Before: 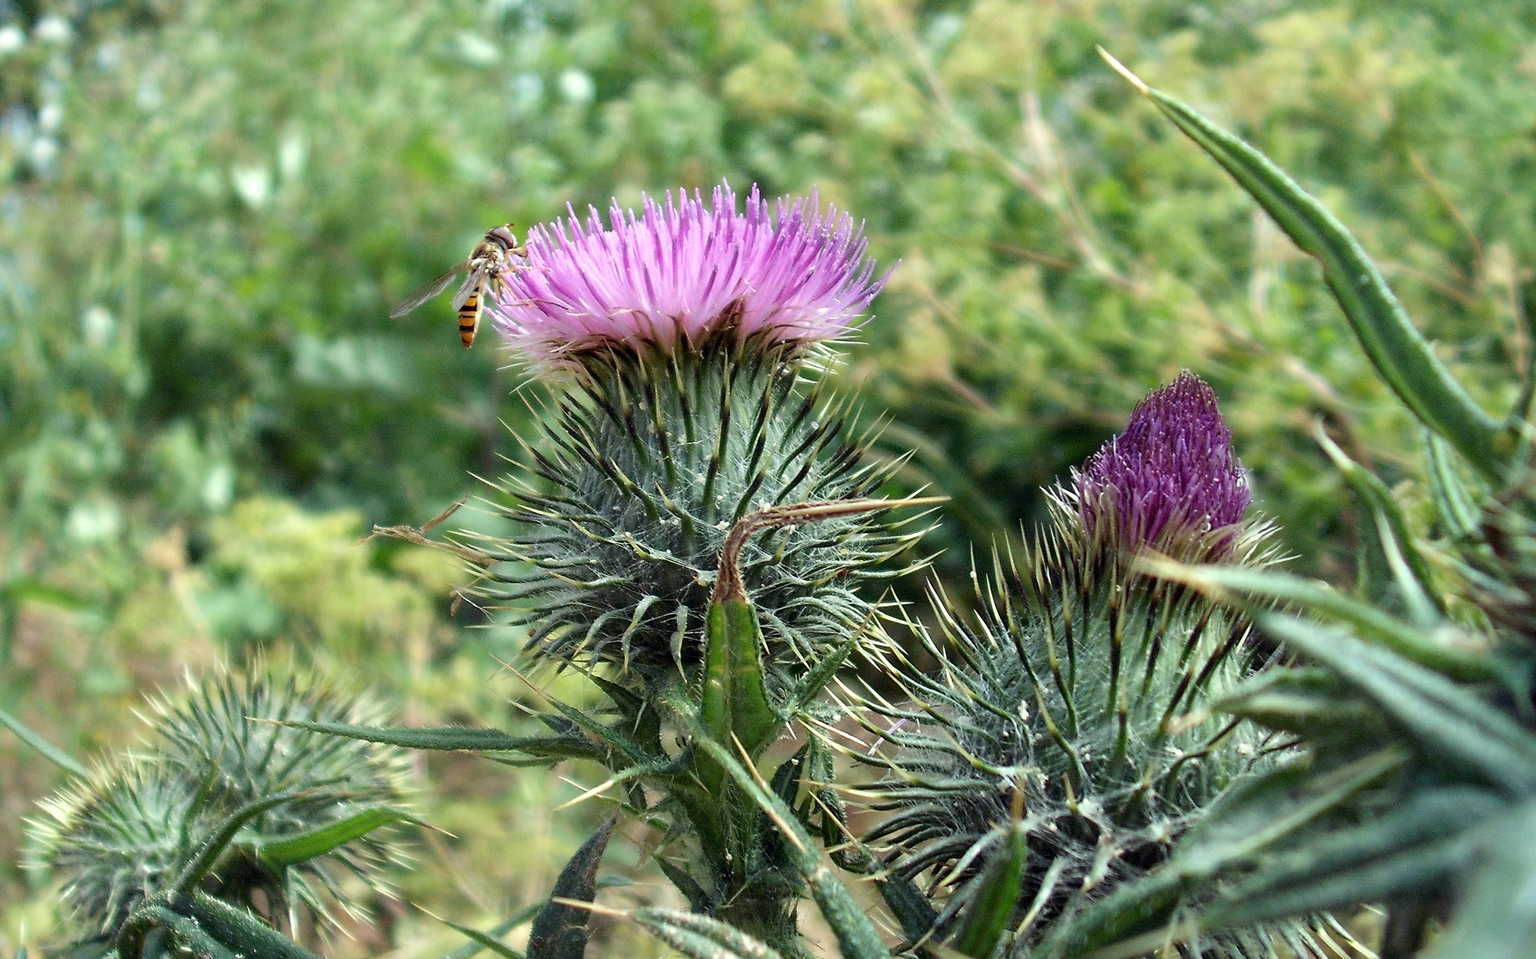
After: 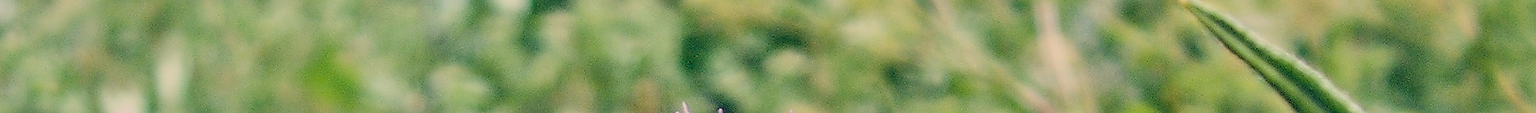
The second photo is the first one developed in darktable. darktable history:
color correction: highlights a* 10.32, highlights b* 14.66, shadows a* -9.59, shadows b* -15.02
sharpen: on, module defaults
crop and rotate: left 9.644%, top 9.491%, right 6.021%, bottom 80.509%
local contrast: on, module defaults
shadows and highlights: shadows 20.91, highlights -35.45, soften with gaussian
filmic rgb: black relative exposure -6.98 EV, white relative exposure 5.63 EV, hardness 2.86
